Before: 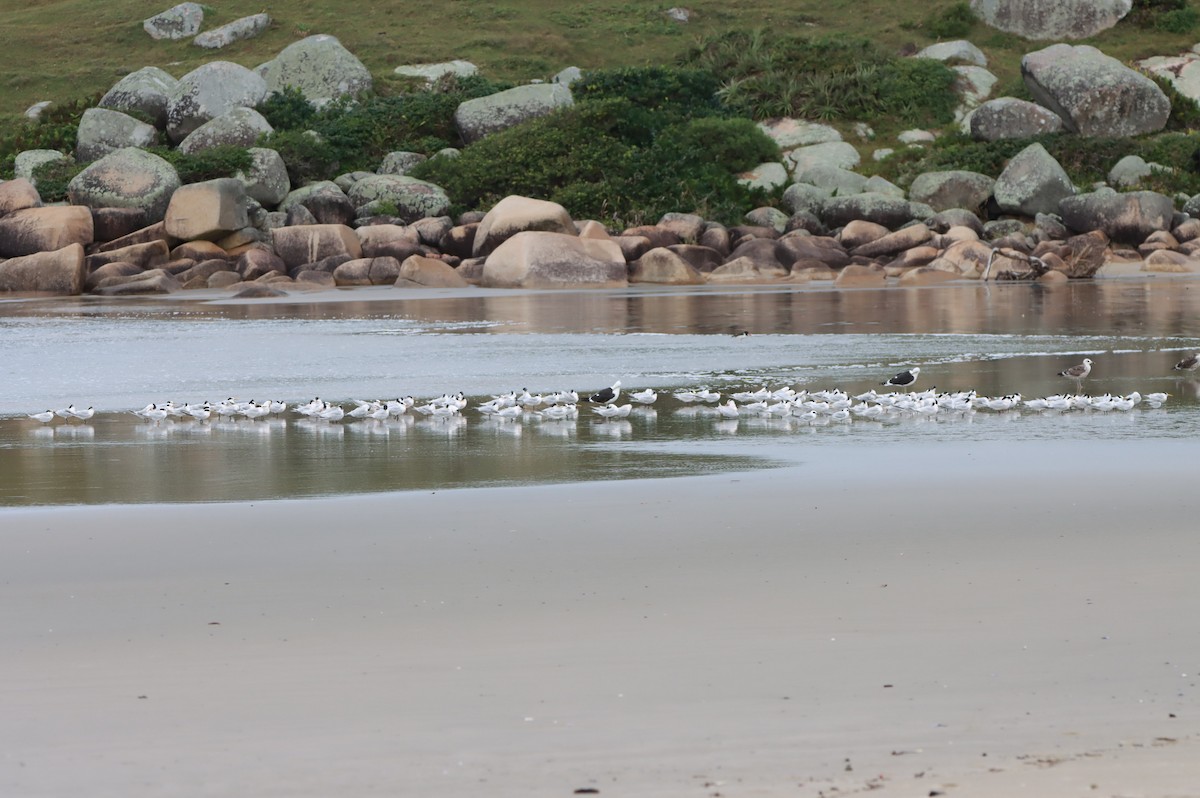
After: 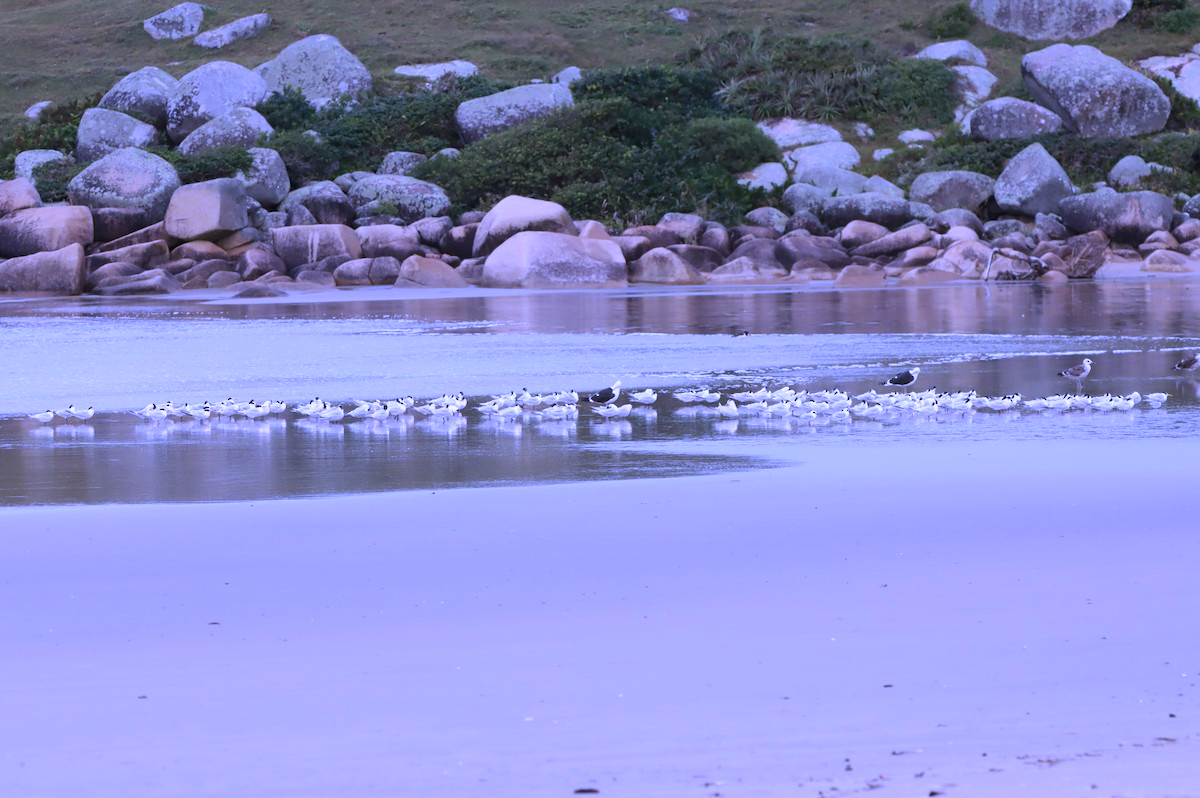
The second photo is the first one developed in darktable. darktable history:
white balance: red 0.98, blue 1.61
